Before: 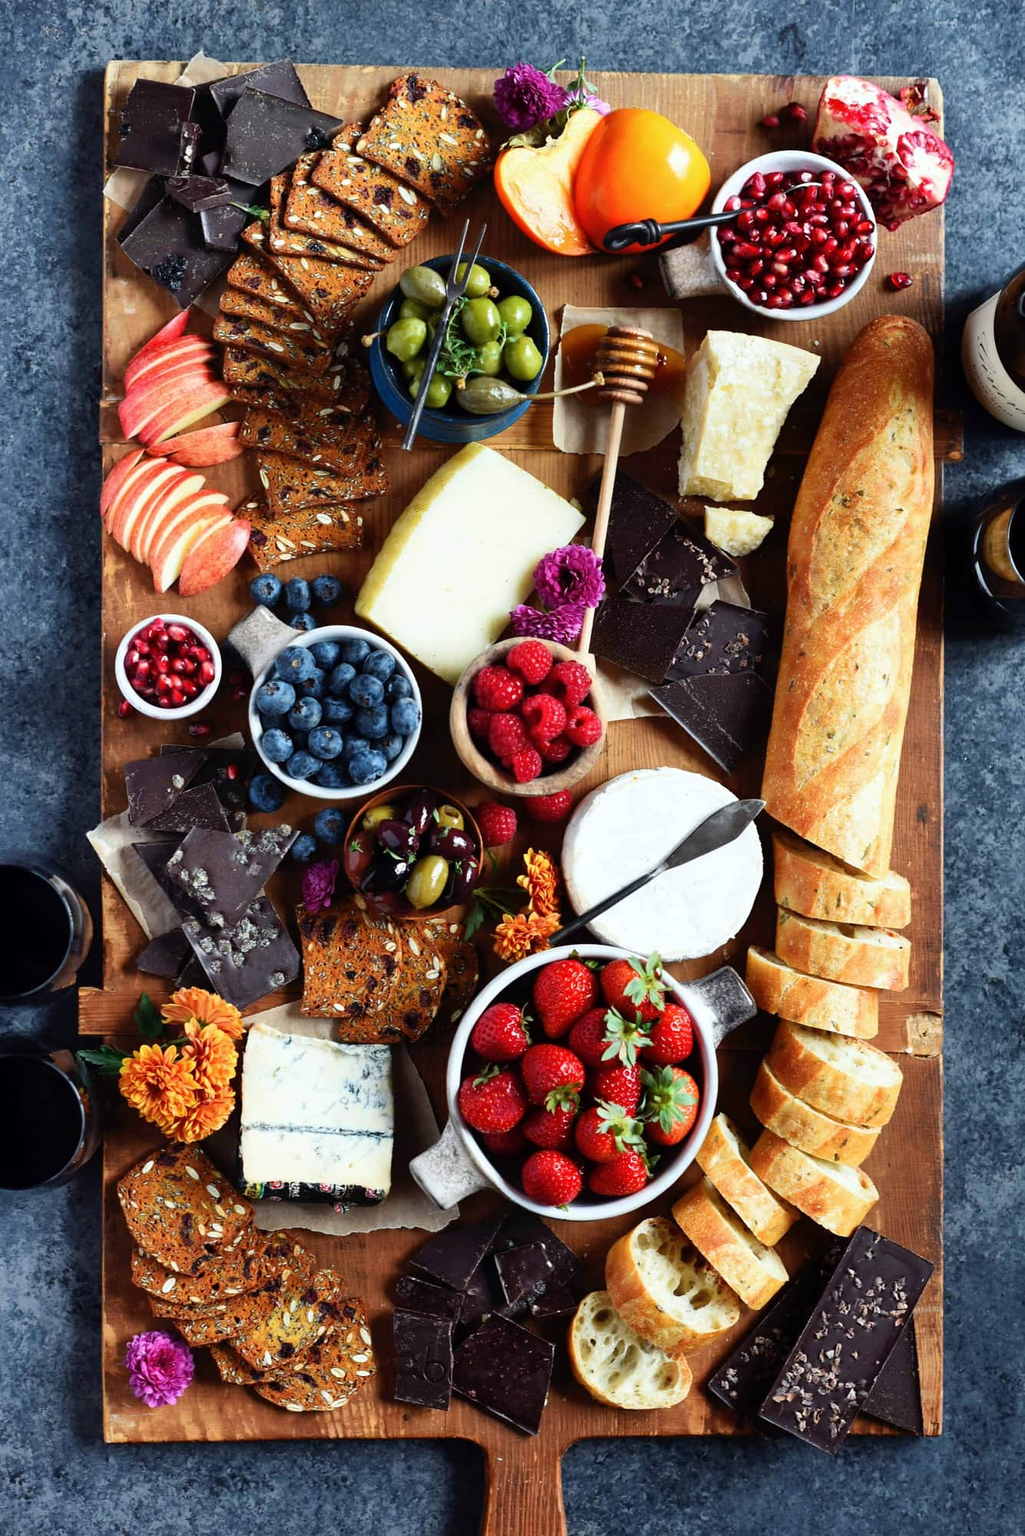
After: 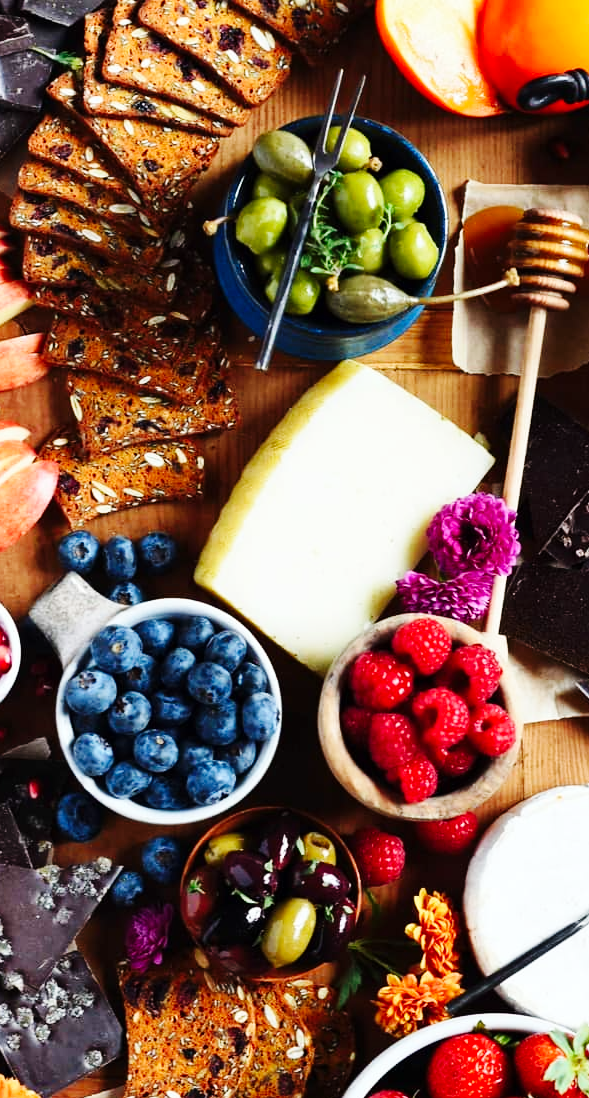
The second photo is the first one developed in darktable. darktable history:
crop: left 20.12%, top 10.808%, right 35.747%, bottom 34.29%
base curve: curves: ch0 [(0, 0) (0.032, 0.025) (0.121, 0.166) (0.206, 0.329) (0.605, 0.79) (1, 1)], preserve colors none
